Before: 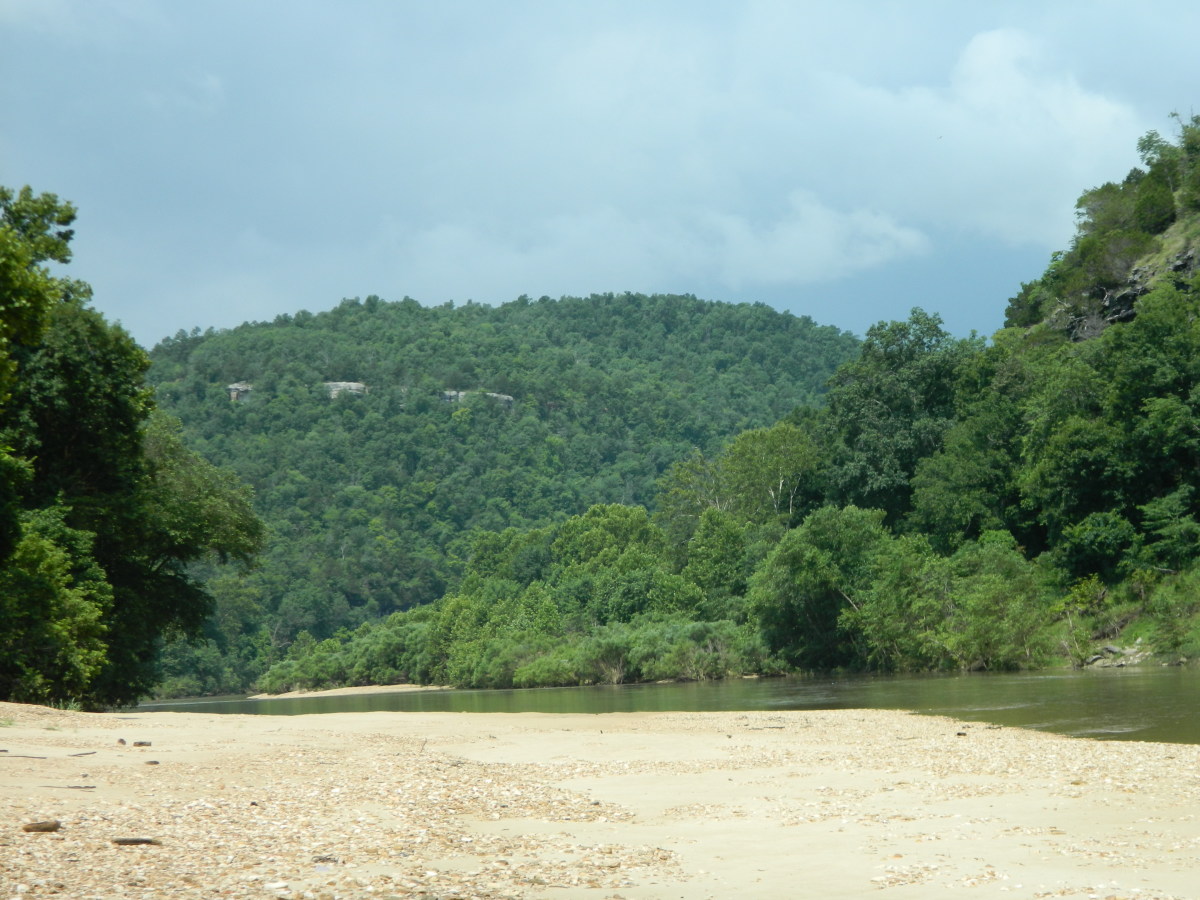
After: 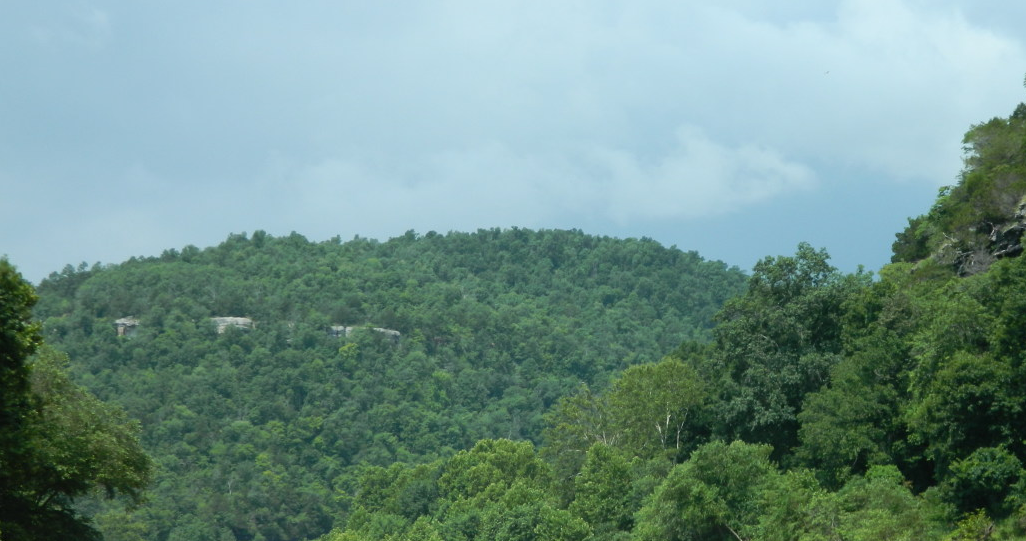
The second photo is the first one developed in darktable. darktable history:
crop and rotate: left 9.461%, top 7.328%, right 5.014%, bottom 32.485%
tone curve: curves: ch0 [(0, 0) (0.003, 0.003) (0.011, 0.011) (0.025, 0.025) (0.044, 0.044) (0.069, 0.069) (0.1, 0.099) (0.136, 0.135) (0.177, 0.177) (0.224, 0.224) (0.277, 0.276) (0.335, 0.334) (0.399, 0.398) (0.468, 0.467) (0.543, 0.547) (0.623, 0.626) (0.709, 0.712) (0.801, 0.802) (0.898, 0.898) (1, 1)], preserve colors none
